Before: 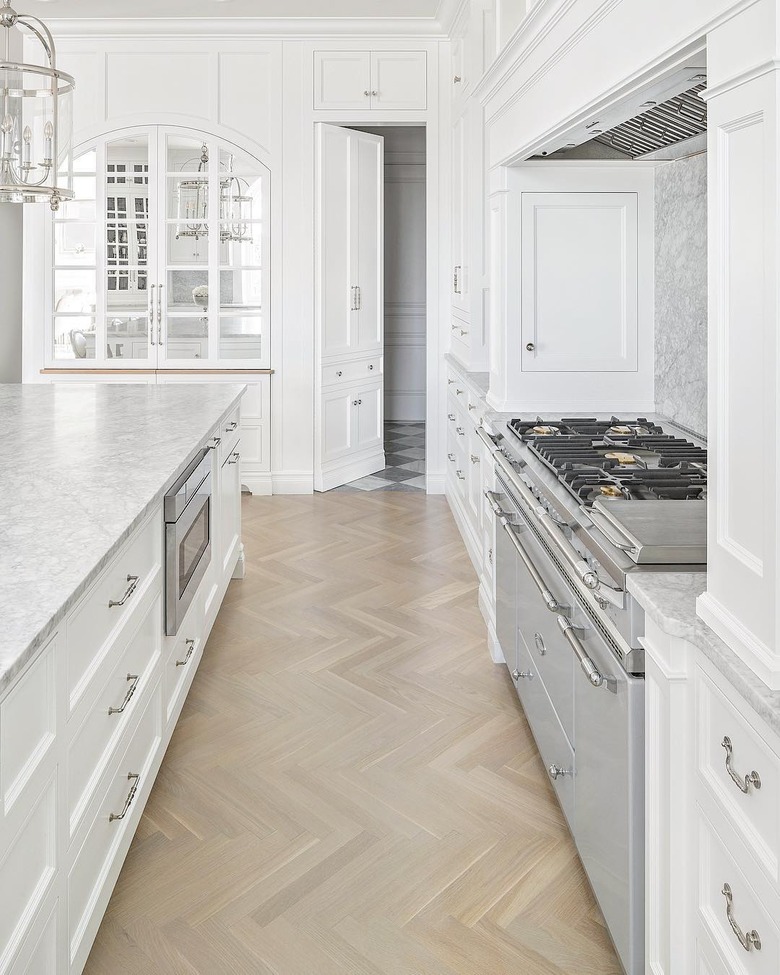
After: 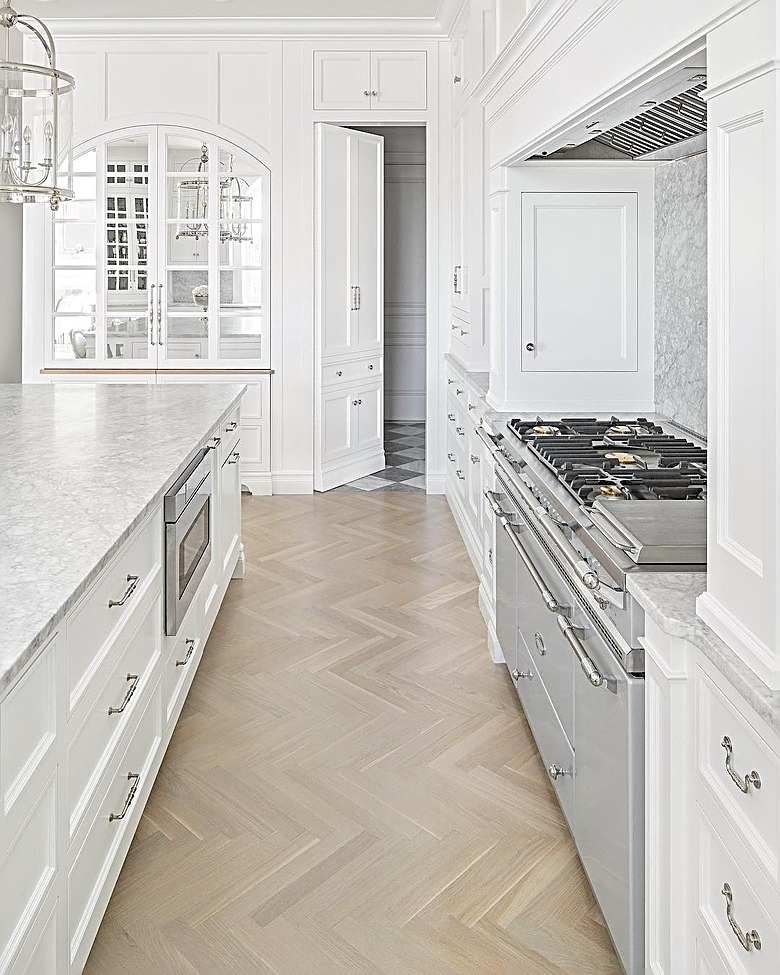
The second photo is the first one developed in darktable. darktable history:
sharpen: radius 2.623, amount 0.694
